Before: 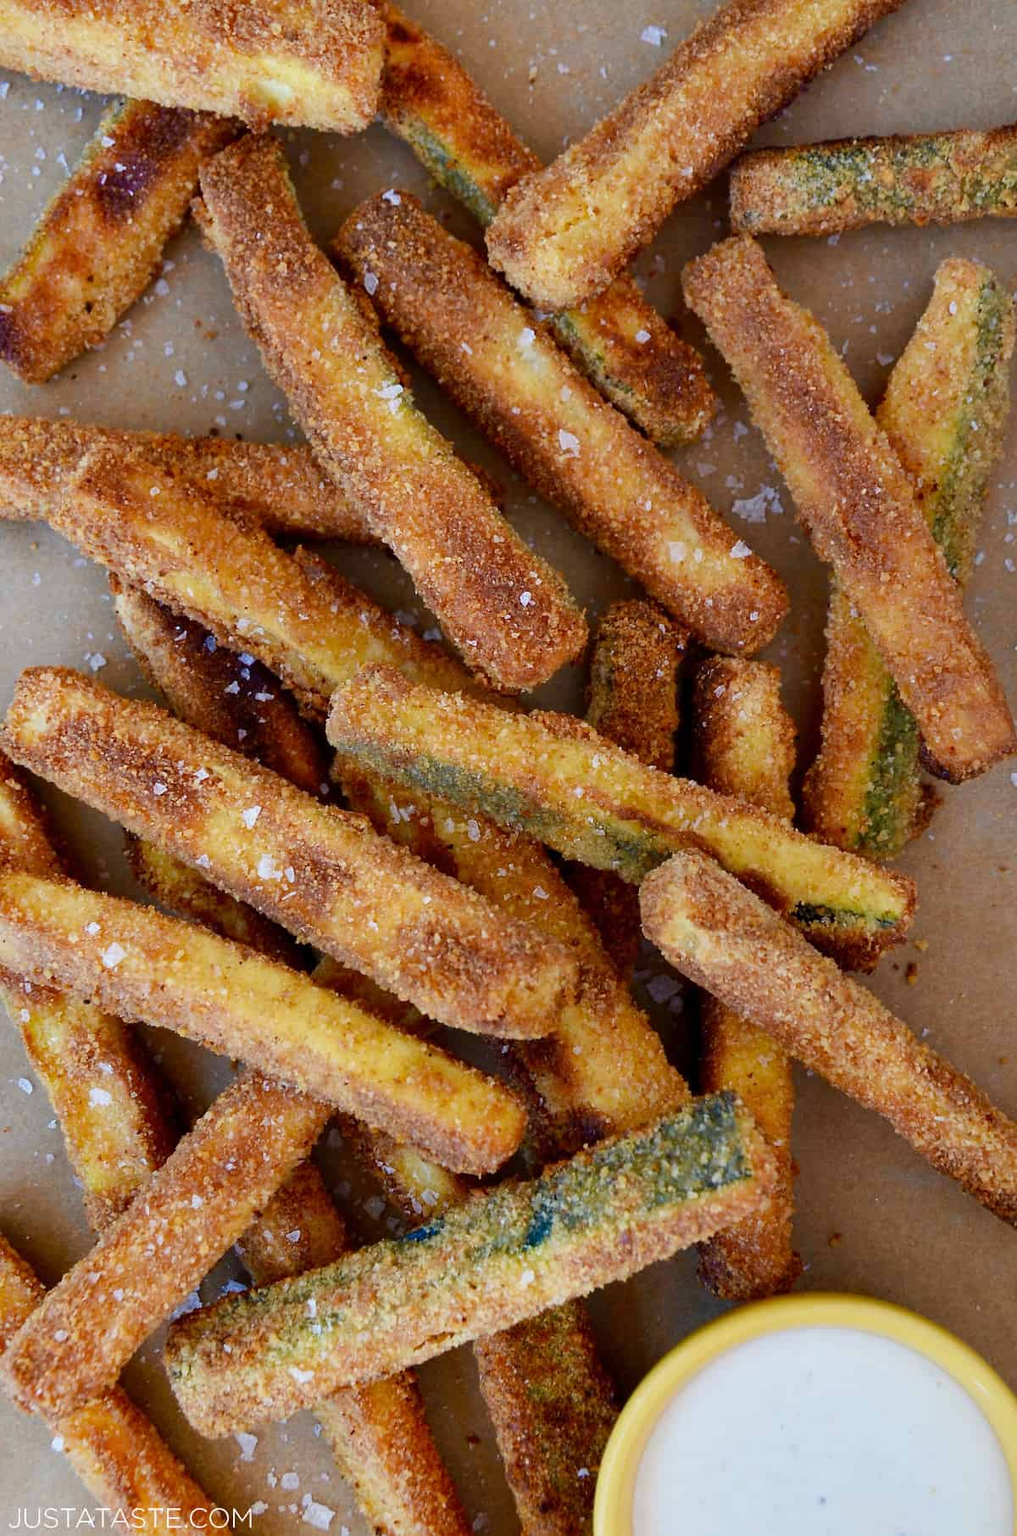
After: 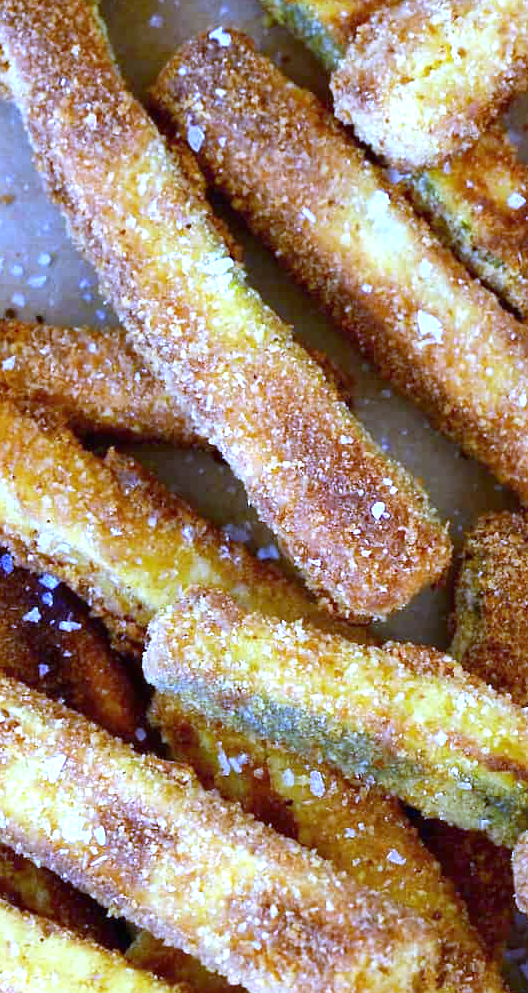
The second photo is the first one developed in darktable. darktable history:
crop: left 20.248%, top 10.86%, right 35.675%, bottom 34.321%
exposure: black level correction 0, exposure 1.2 EV, compensate exposure bias true, compensate highlight preservation false
white balance: red 0.766, blue 1.537
